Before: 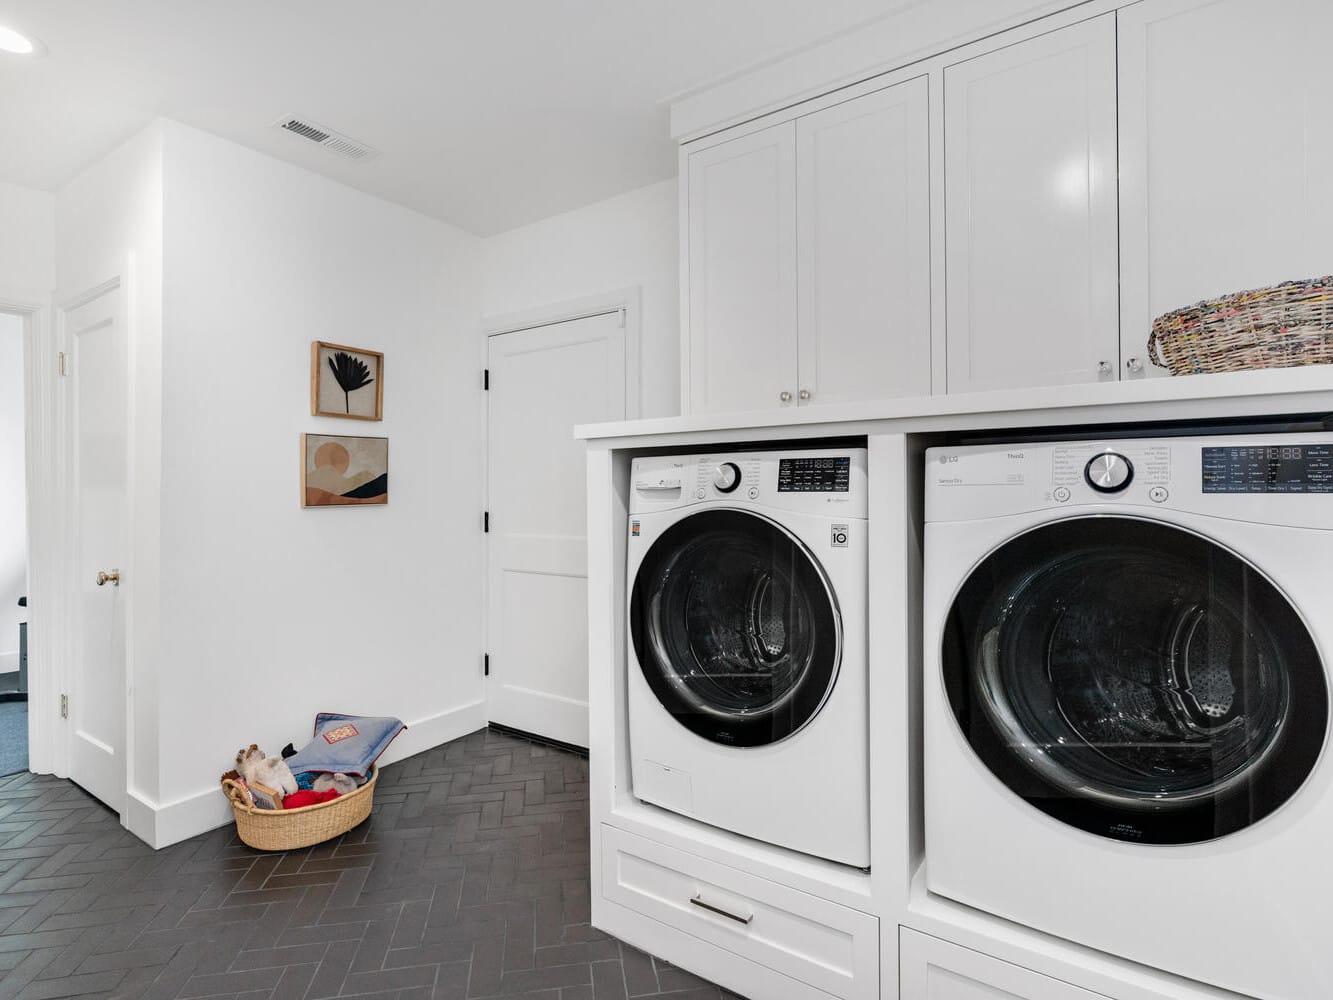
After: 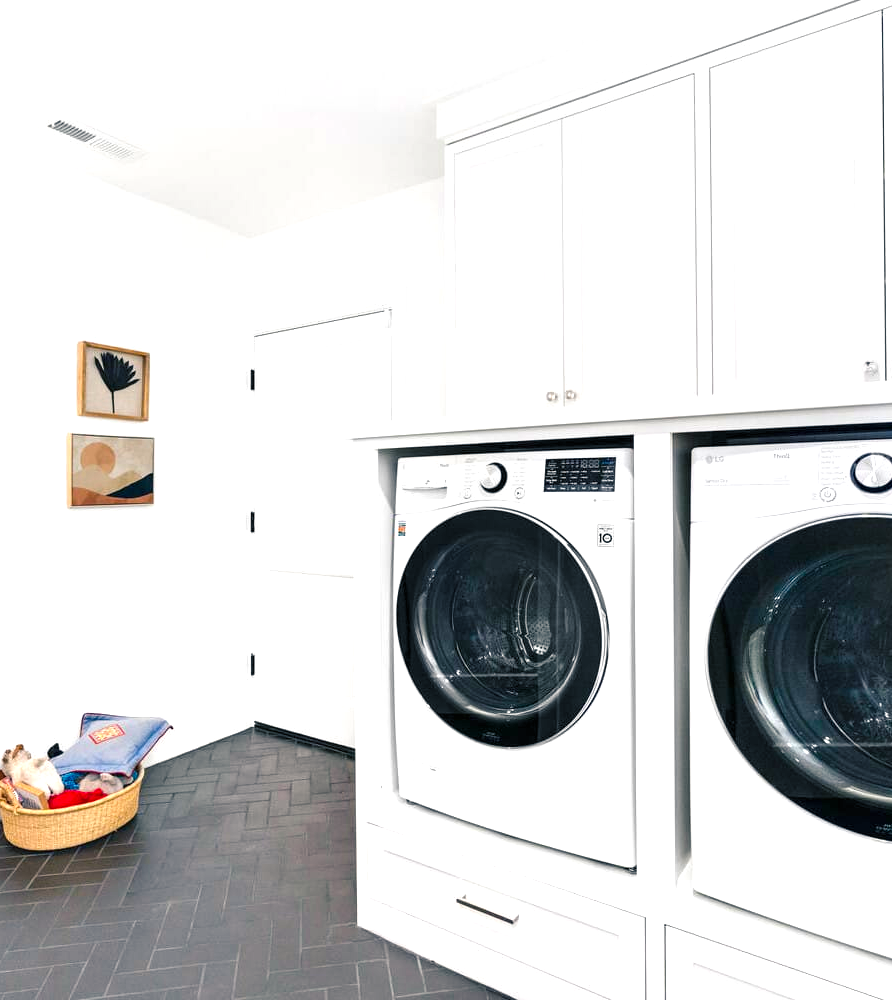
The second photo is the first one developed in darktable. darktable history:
crop and rotate: left 17.601%, right 15.449%
exposure: black level correction 0, exposure 1 EV, compensate exposure bias true, compensate highlight preservation false
color balance rgb: shadows lift › chroma 7.502%, shadows lift › hue 243.66°, perceptual saturation grading › global saturation 30.08%
